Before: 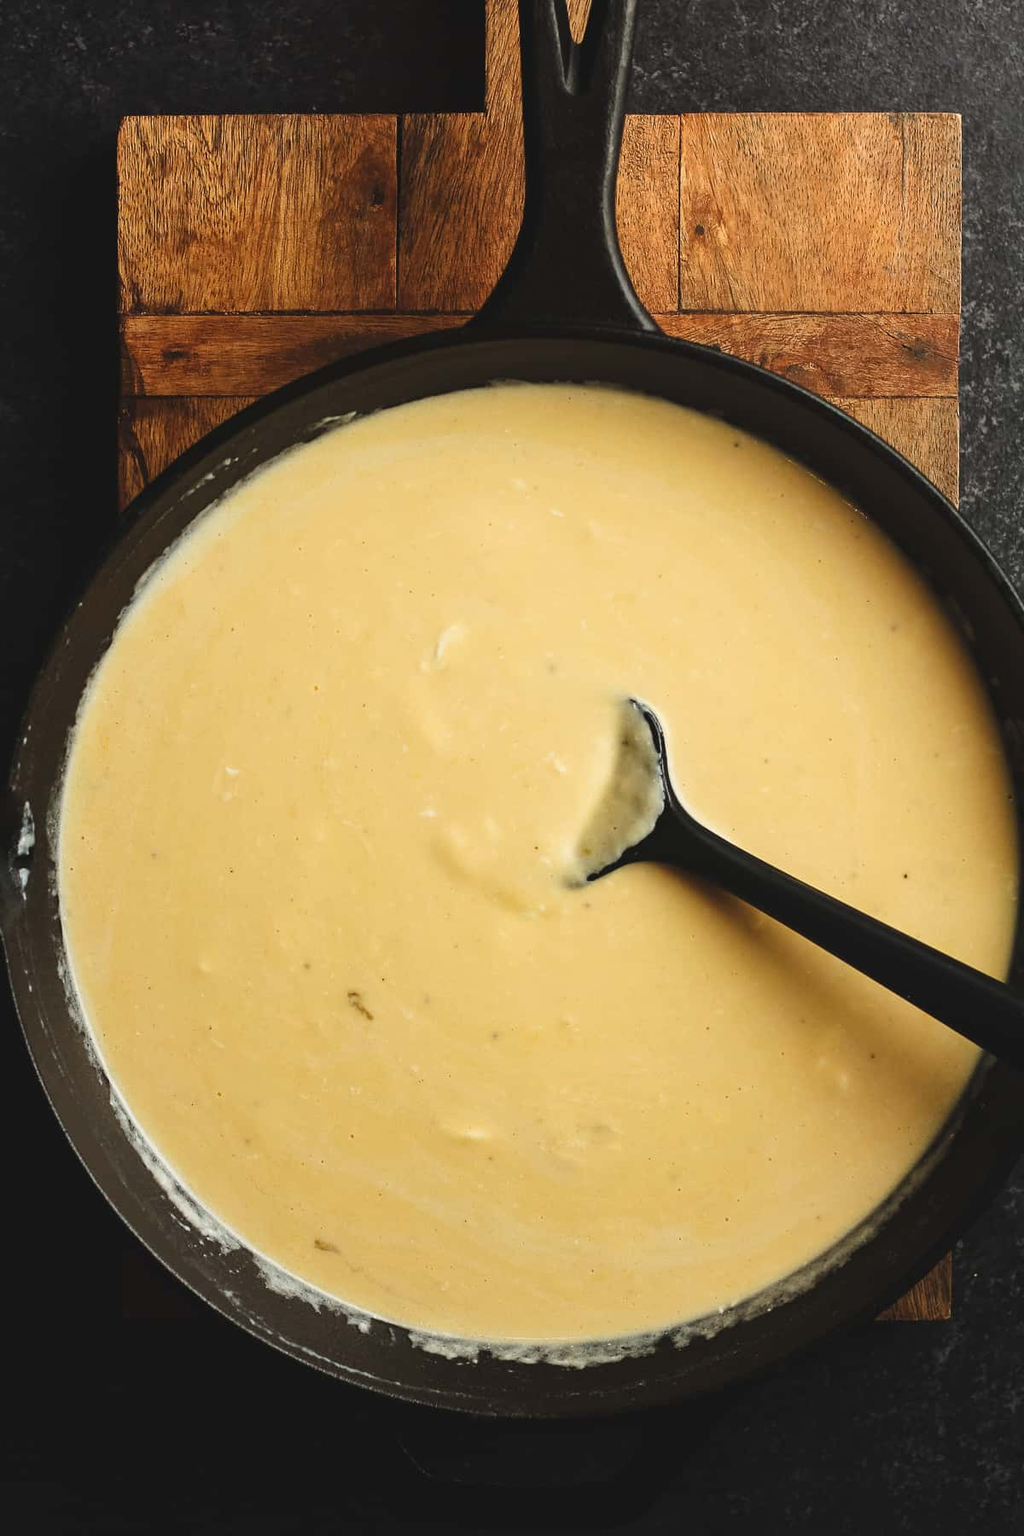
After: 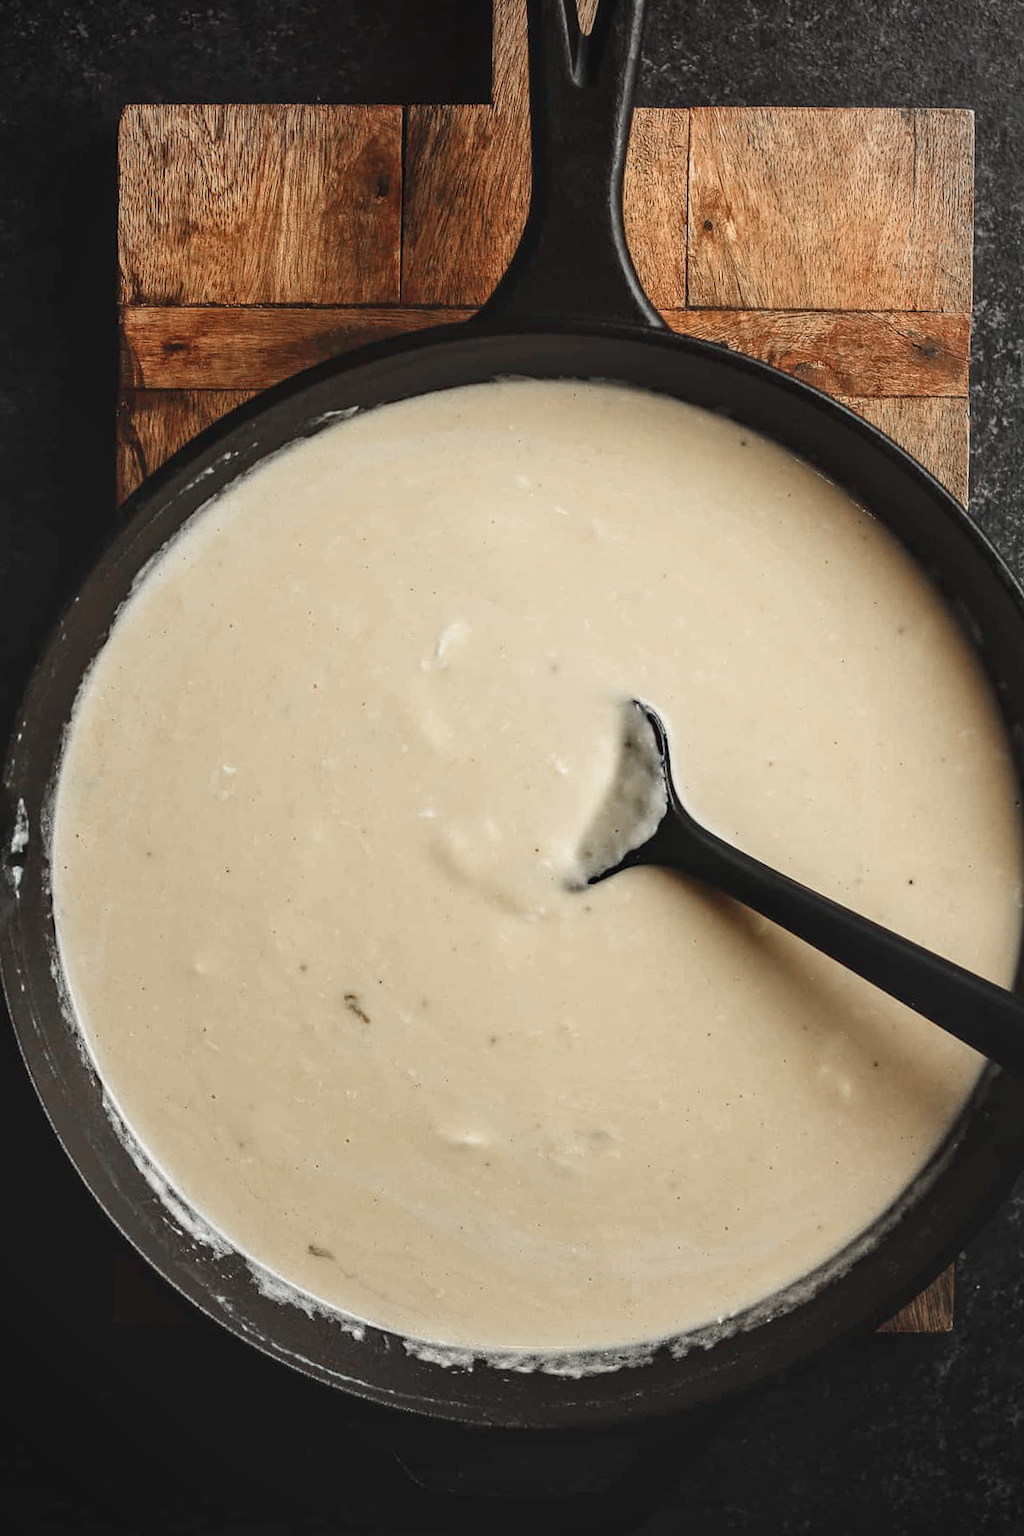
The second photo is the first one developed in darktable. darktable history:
color zones: curves: ch1 [(0, 0.708) (0.088, 0.648) (0.245, 0.187) (0.429, 0.326) (0.571, 0.498) (0.714, 0.5) (0.857, 0.5) (1, 0.708)]
local contrast: detail 130%
vignetting: unbound false
crop and rotate: angle -0.514°
